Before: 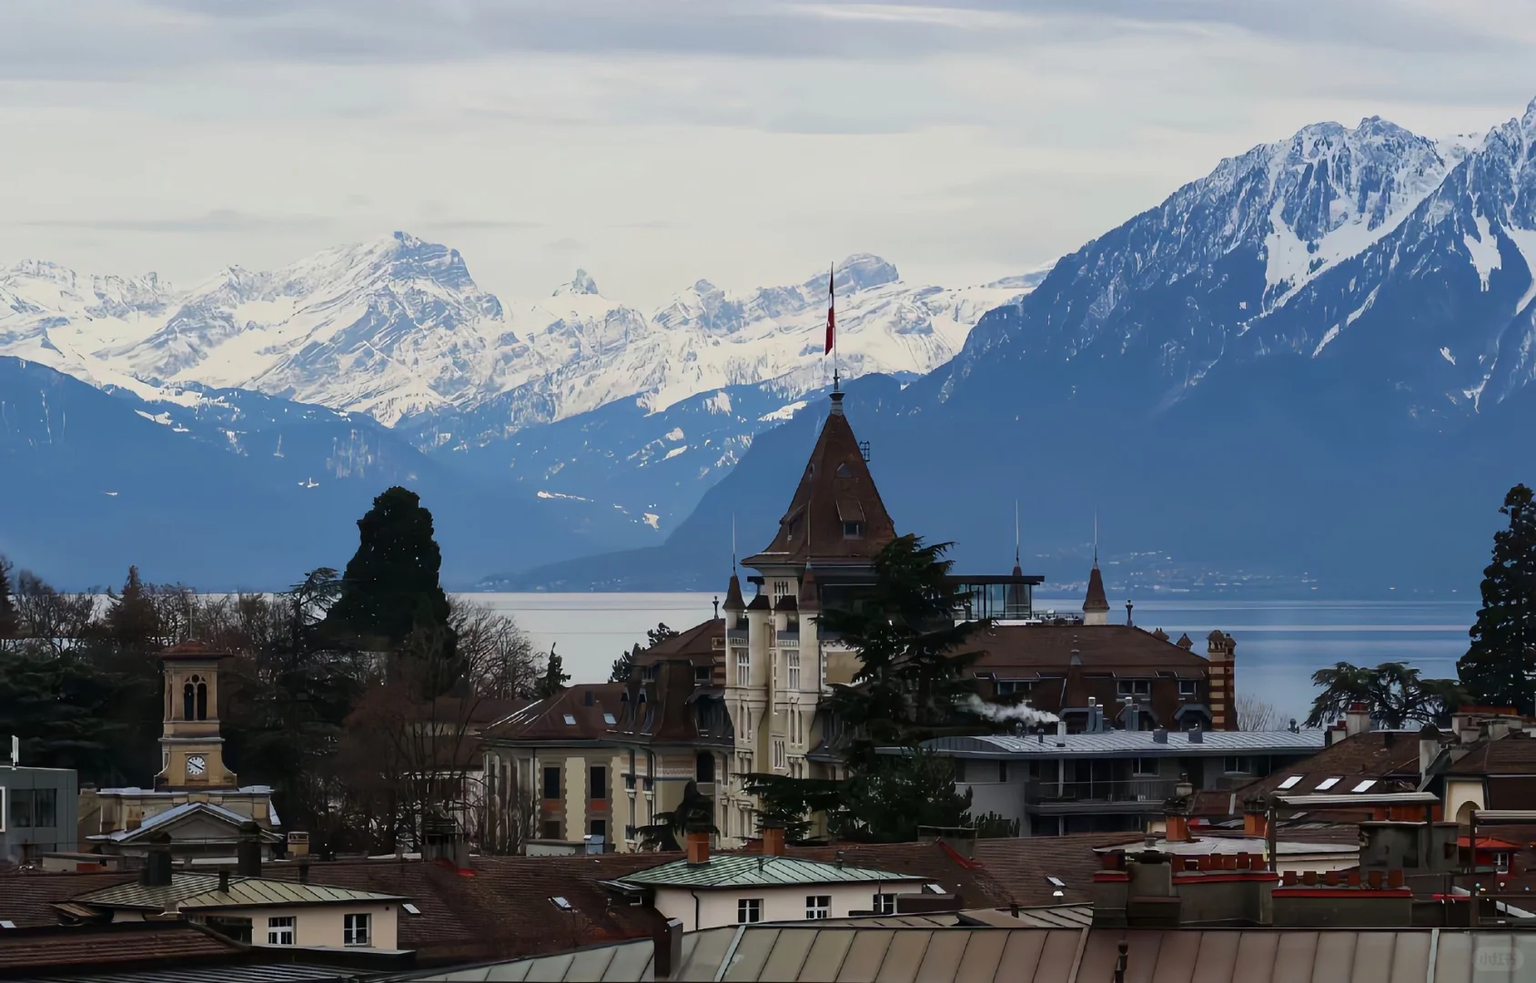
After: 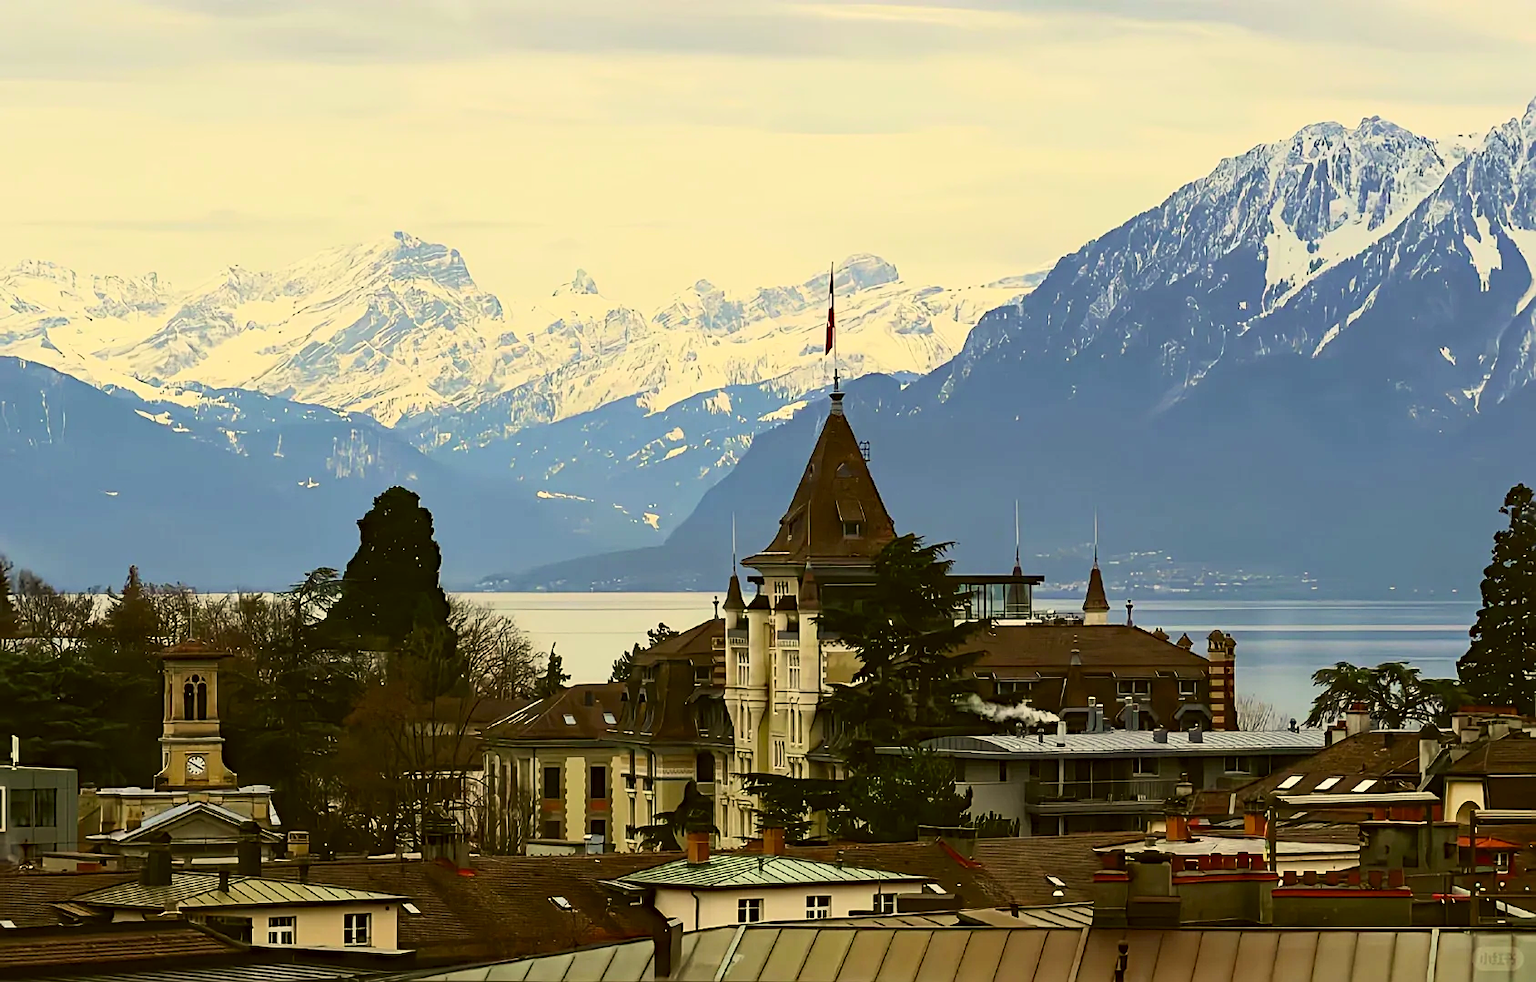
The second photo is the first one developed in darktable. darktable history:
haze removal: compatibility mode true, adaptive false
contrast brightness saturation: contrast 0.24, brightness 0.26, saturation 0.39
color correction: highlights a* 0.162, highlights b* 29.53, shadows a* -0.162, shadows b* 21.09
sharpen: on, module defaults
color zones: curves: ch1 [(0, 0.469) (0.01, 0.469) (0.12, 0.446) (0.248, 0.469) (0.5, 0.5) (0.748, 0.5) (0.99, 0.469) (1, 0.469)]
